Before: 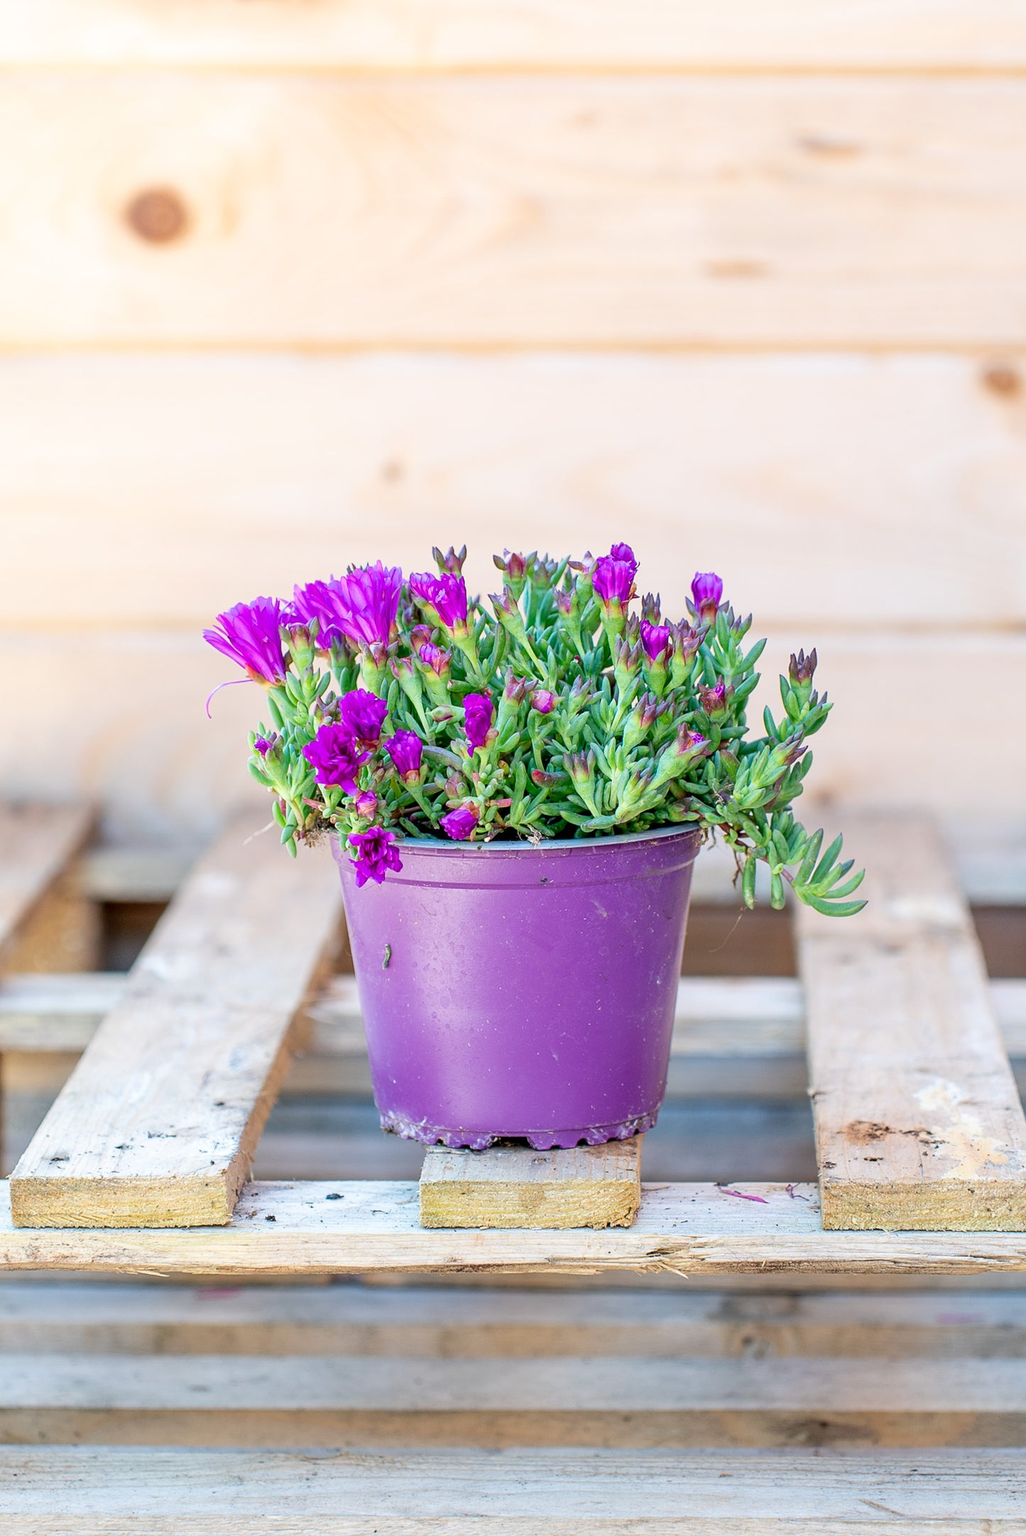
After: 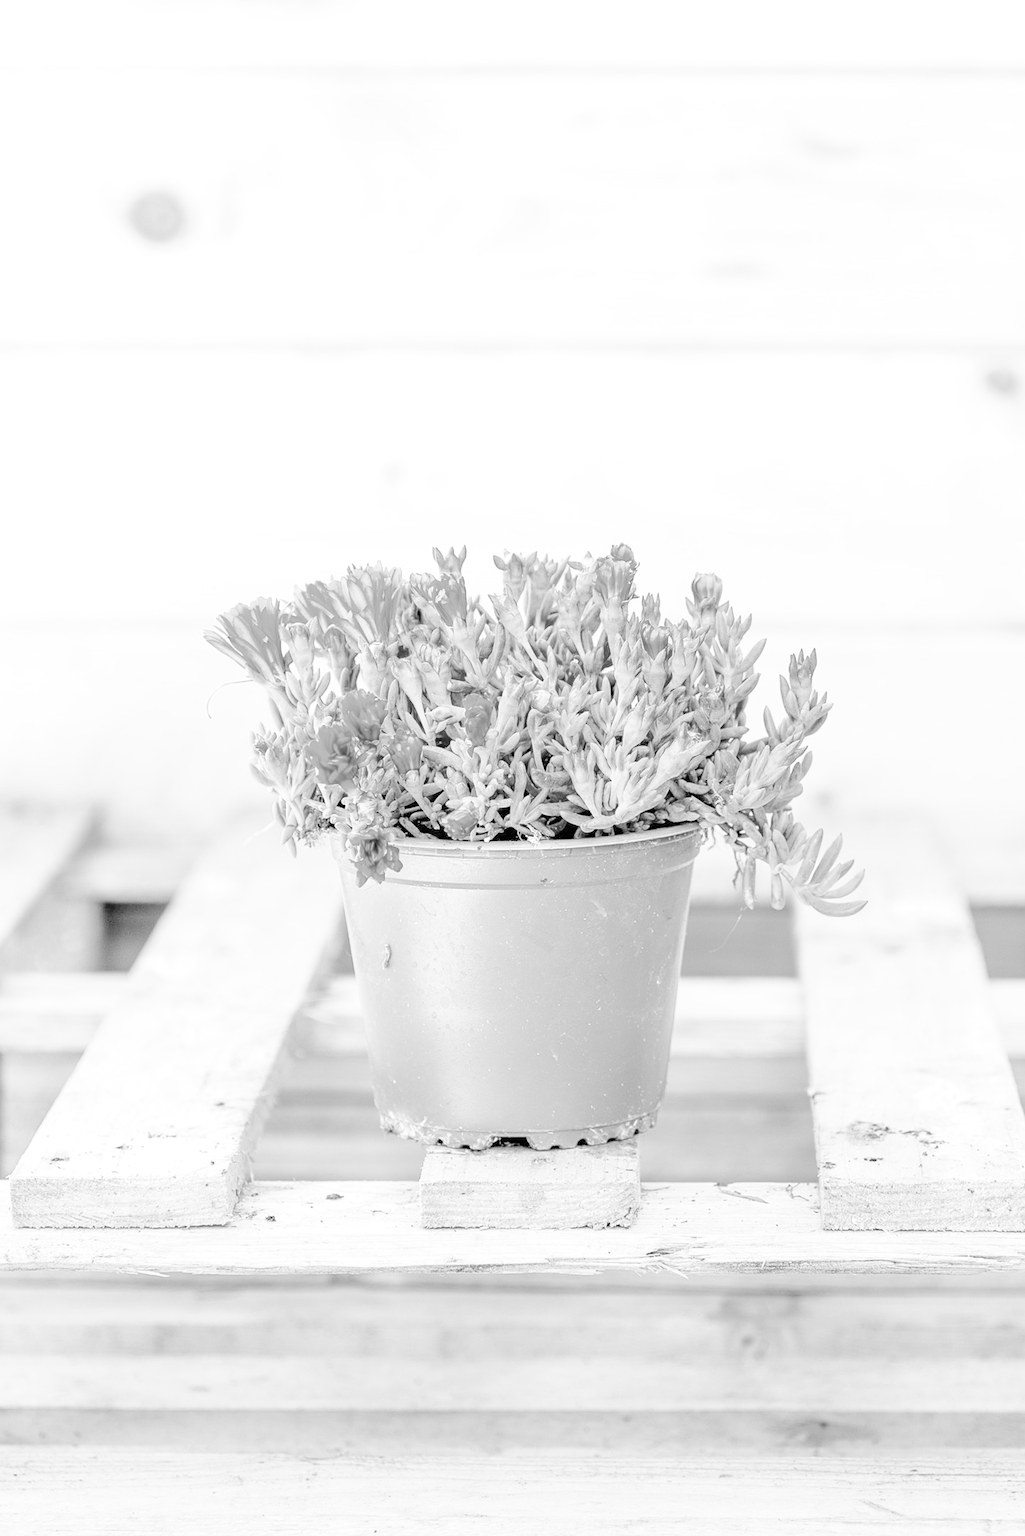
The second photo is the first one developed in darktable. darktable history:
tone curve: curves: ch0 [(0, 0) (0.003, 0) (0.011, 0.002) (0.025, 0.004) (0.044, 0.007) (0.069, 0.015) (0.1, 0.025) (0.136, 0.04) (0.177, 0.09) (0.224, 0.152) (0.277, 0.239) (0.335, 0.335) (0.399, 0.43) (0.468, 0.524) (0.543, 0.621) (0.623, 0.712) (0.709, 0.789) (0.801, 0.871) (0.898, 0.951) (1, 1)], preserve colors none
color look up table: target L [92.43, 75.5, 58.78, 63.66, 80.43, 77.55, 61.18, 53.67, 62.88, 54.28, 31.34, 17.13, 200.64, 100.33, 80.83, 77.55, 57.05, 59.81, 57.05, 49.44, 52.16, 56.4, 53.98, 51.85, 42, 37.3, 34.5, 27.02, 23.57, 89.87, 77.14, 73.56, 68.78, 59.13, 58.09, 66.24, 53.67, 56.1, 49.44, 44.67, 18.73, 25.83, 81.64, 87.74, 78.38, 69.19, 54.89, 47.05, 11.06], target a [-0.004, 0 ×6, 0.003, 0, 0, 0.004, 0.001, 0, 0.001, 0 ×5, 0.001, 0, 0.001, 0, 0, 0.001 ×5, -0.004, 0 ×6, 0.001 ×6, 0 ×4, 0.001, 0.001, 0.001], target b [0.034, 0.003, 0, 0.005, 0.004, 0.005, 0, -0.009, 0, -0.002, -0.01, -0.003, 0, -0.002, 0.004, 0.005, 0, 0, 0, -0.002 ×5, -0.003, -0.003, -0.004, -0.004, -0.004, 0.036, 0.005, 0.003, 0.004, 0, 0, 0.005, -0.002, -0.002, -0.002, -0.003, -0.003, -0.004, 0.004, 0.003, 0.005, 0.004, -0.002, -0.003, -0.002], num patches 49
